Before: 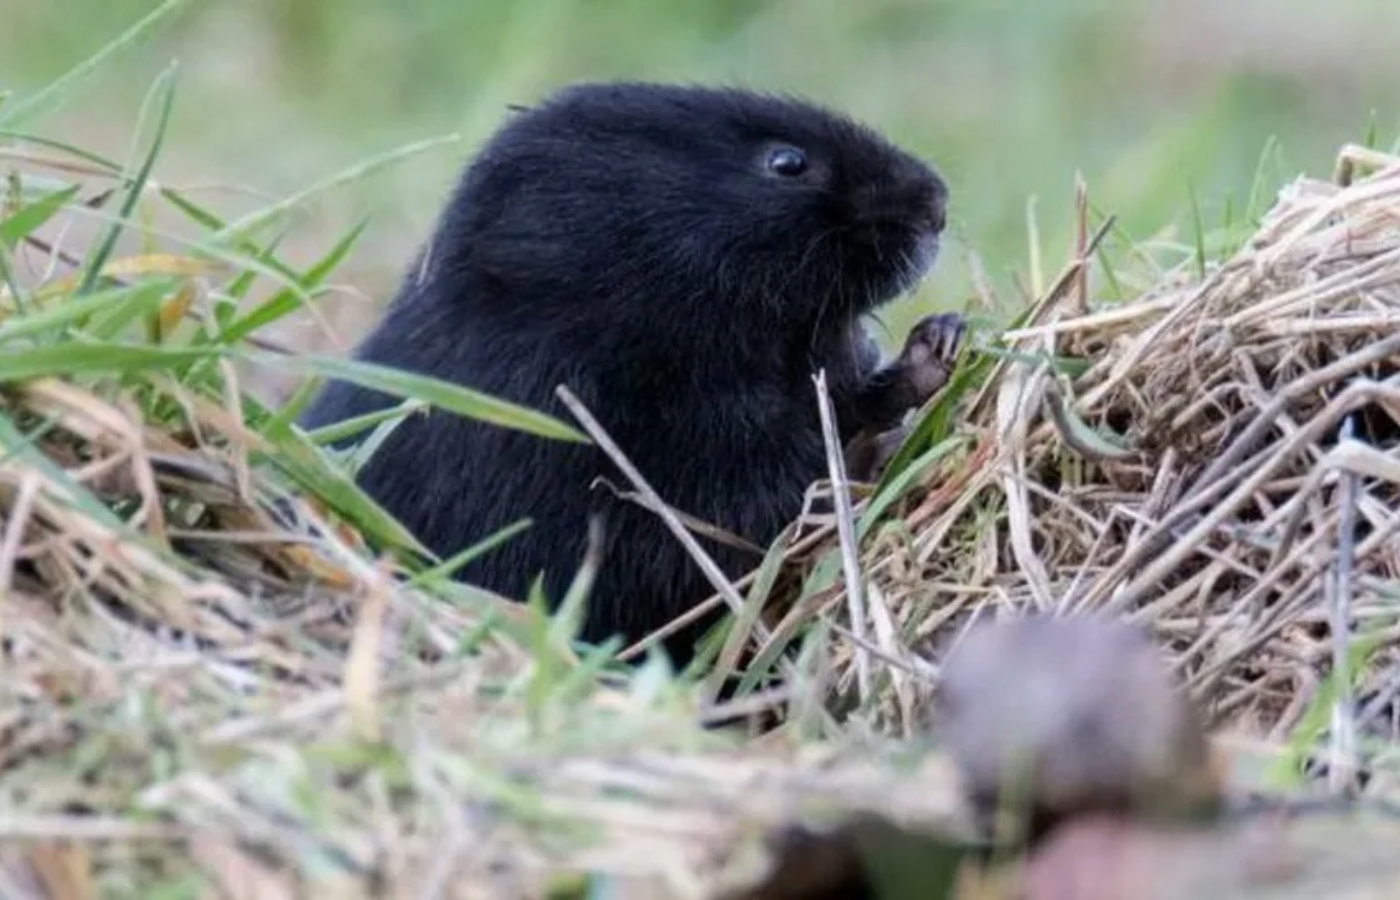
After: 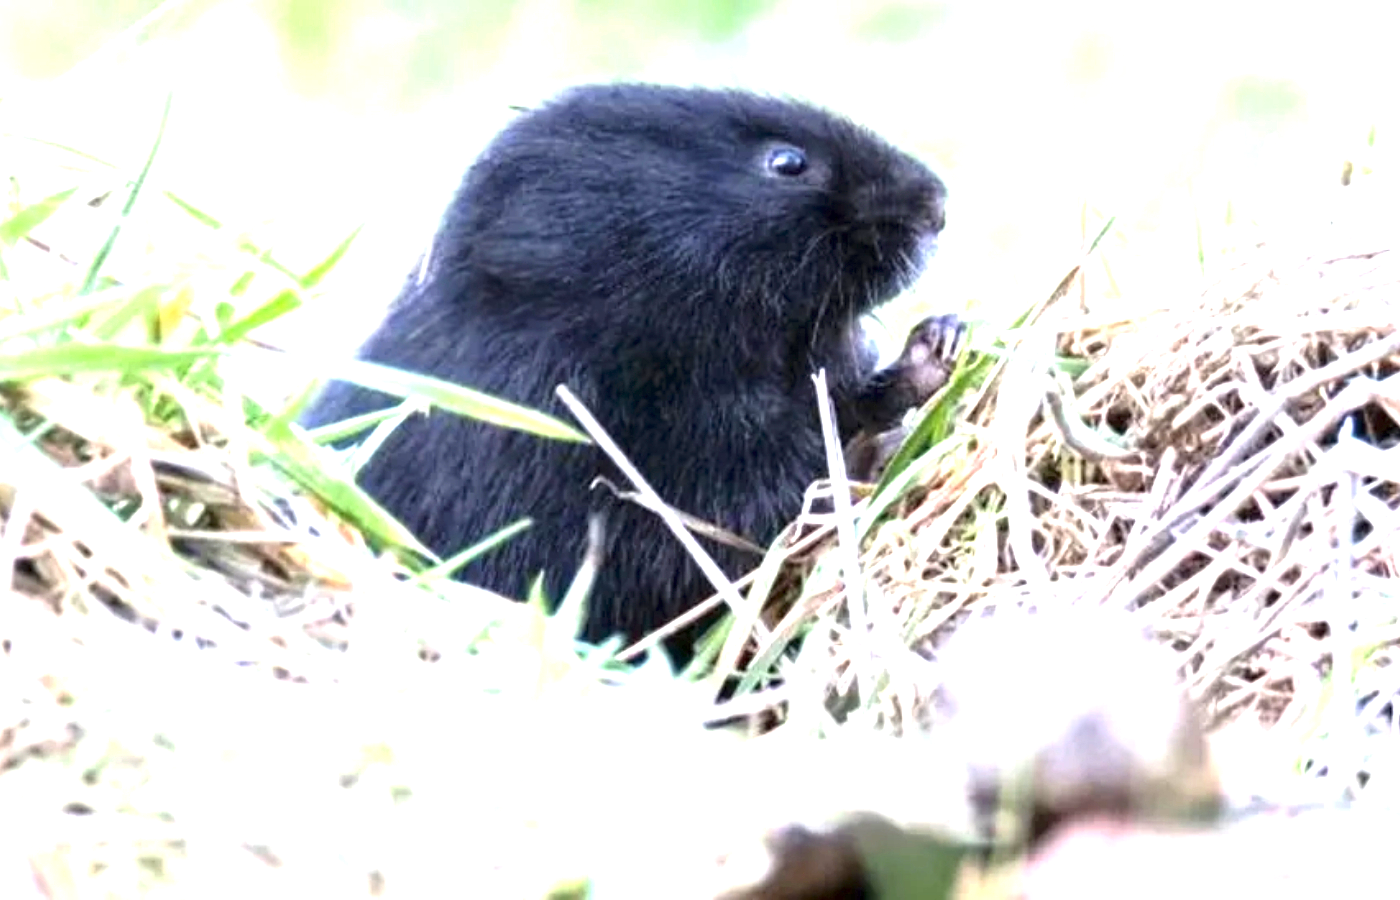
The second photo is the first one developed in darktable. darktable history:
tone equalizer: -8 EV -1.84 EV, -7 EV -1.16 EV, -6 EV -1.62 EV, smoothing diameter 25%, edges refinement/feathering 10, preserve details guided filter
exposure: exposure 2 EV, compensate highlight preservation false
